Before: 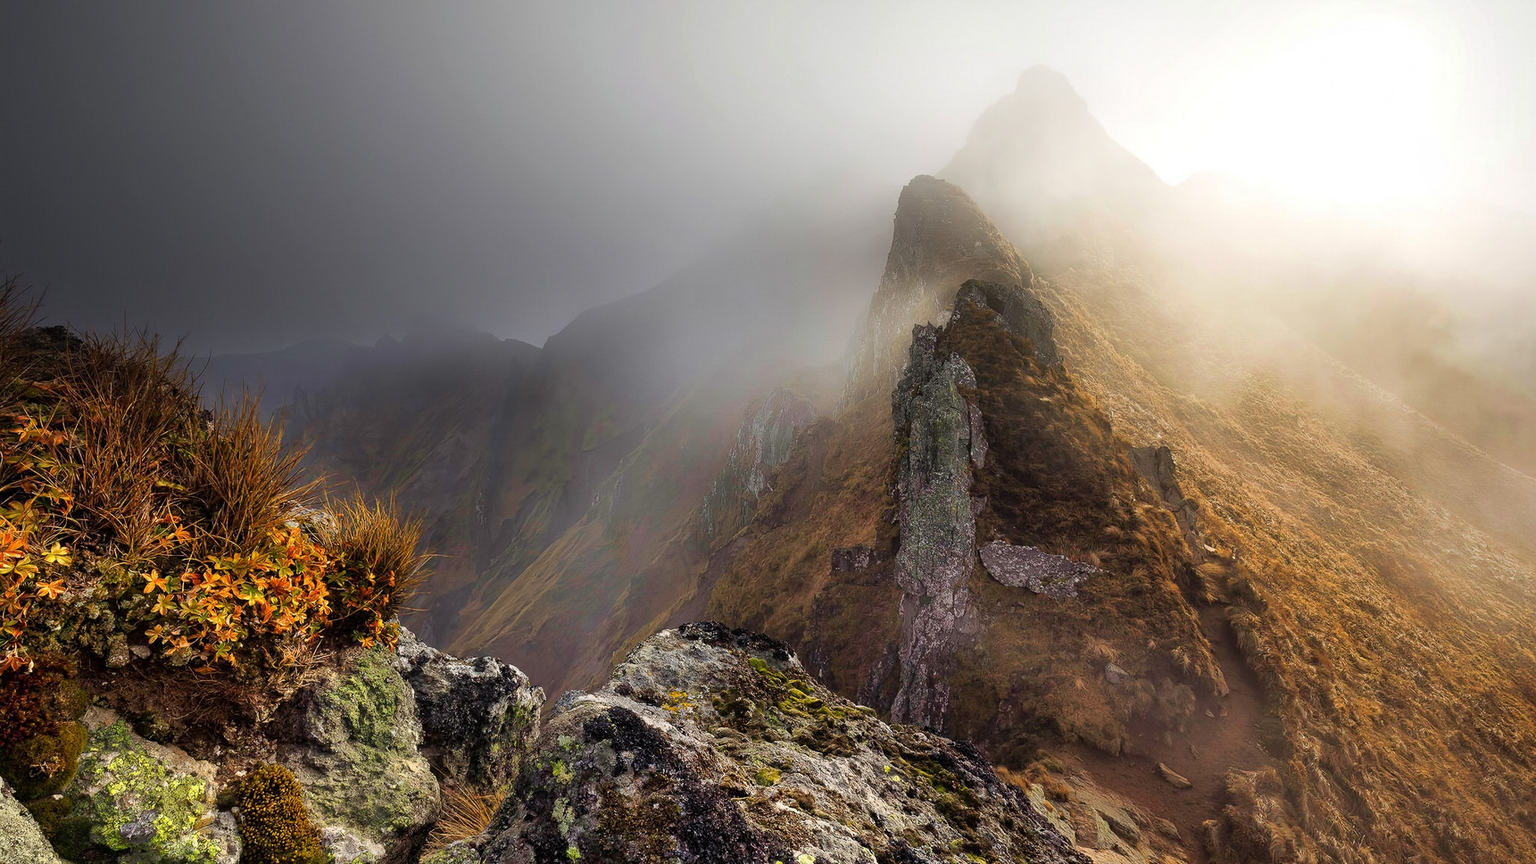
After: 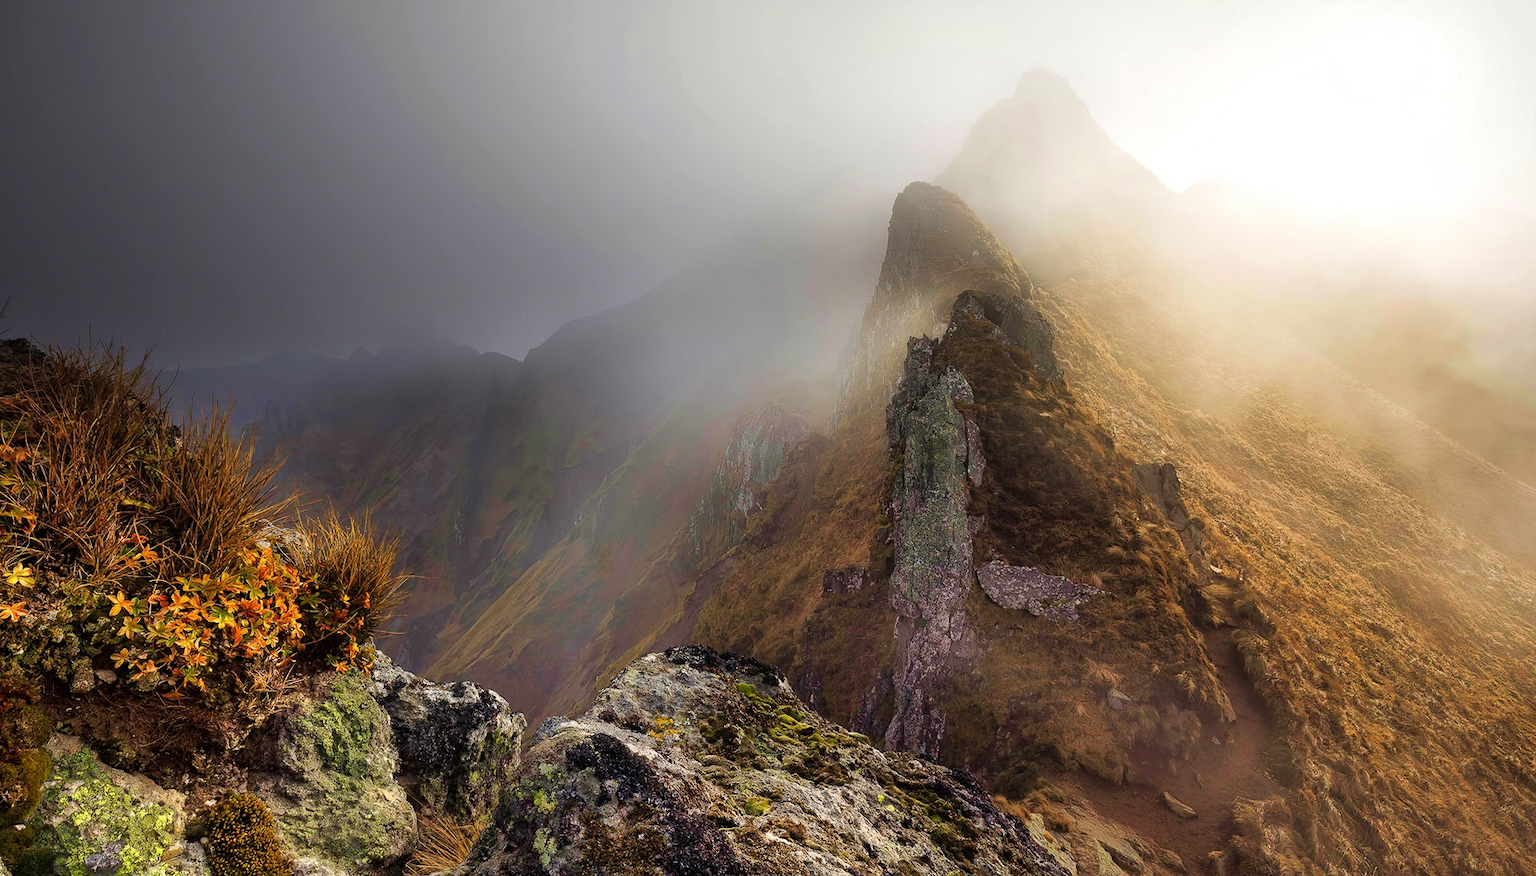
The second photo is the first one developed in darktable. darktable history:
crop and rotate: left 2.536%, right 1.107%, bottom 2.246%
velvia: on, module defaults
